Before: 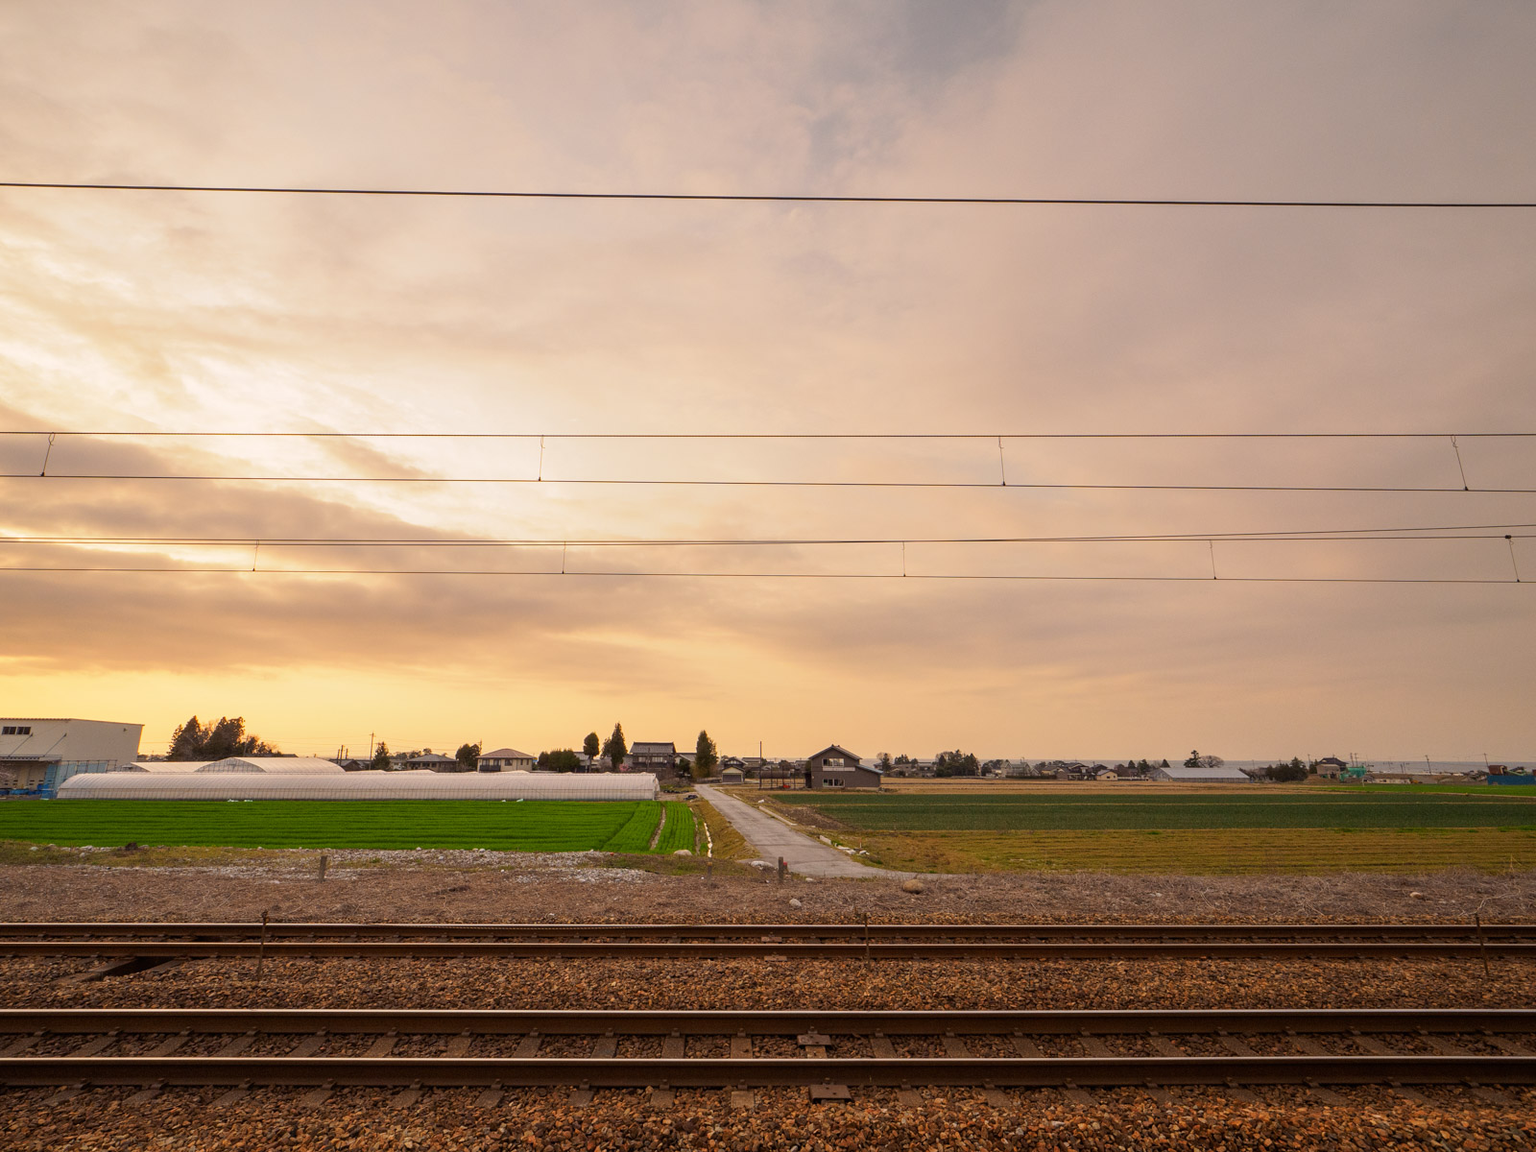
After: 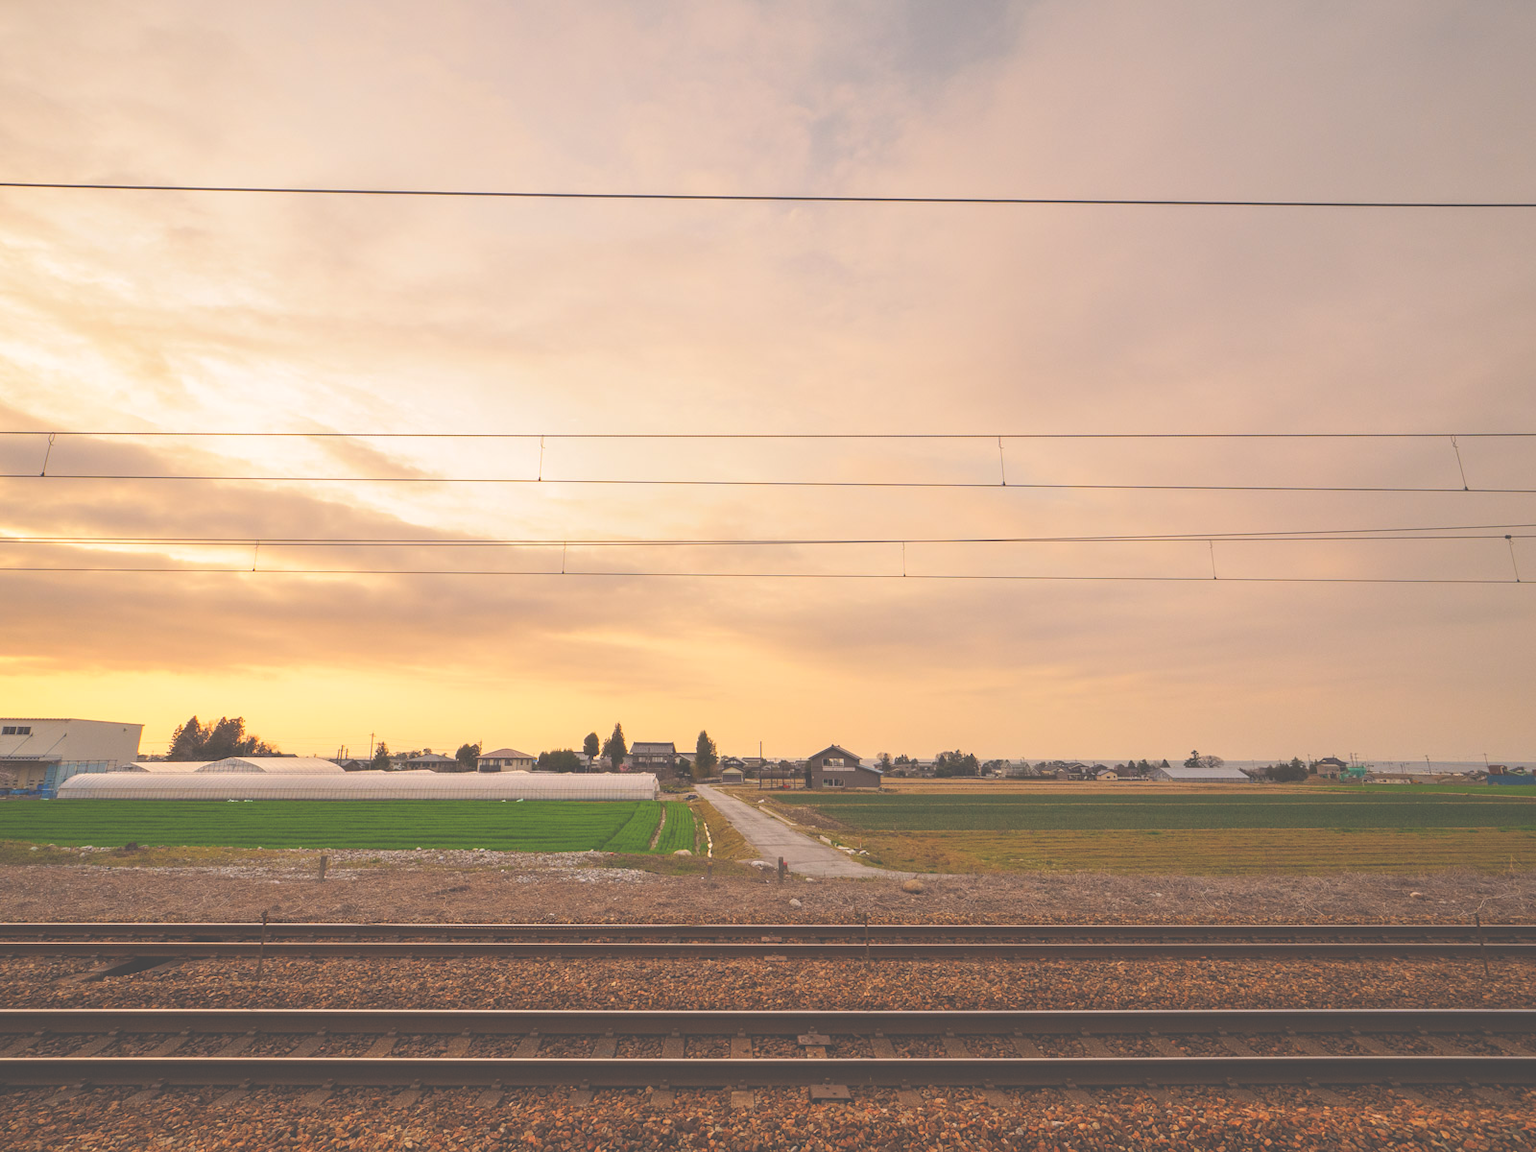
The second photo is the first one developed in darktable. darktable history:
contrast brightness saturation: contrast 0.03, brightness 0.069, saturation 0.128
exposure: black level correction -0.042, exposure 0.062 EV, compensate exposure bias true, compensate highlight preservation false
